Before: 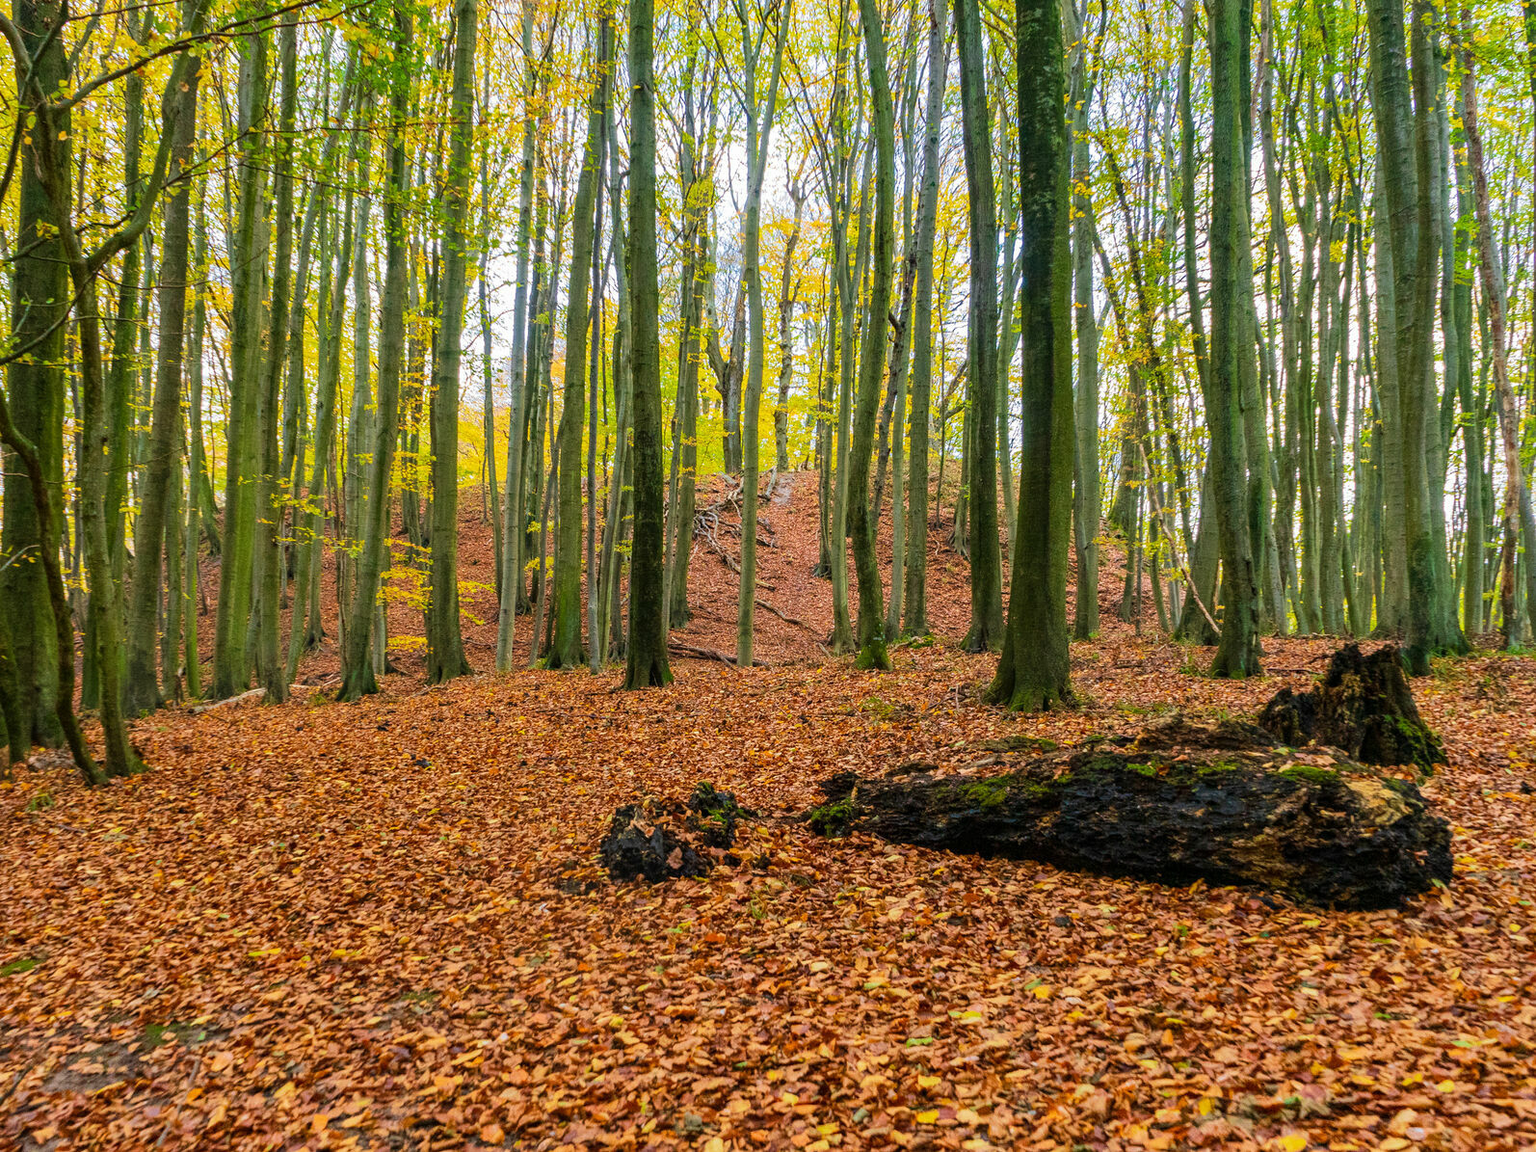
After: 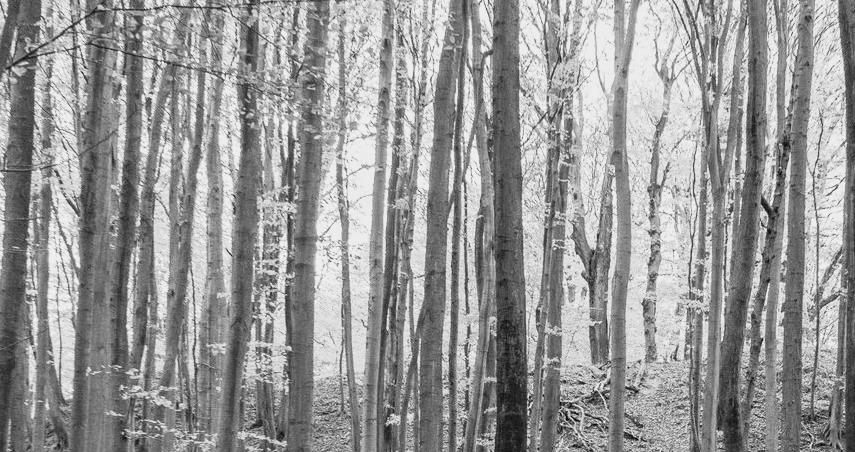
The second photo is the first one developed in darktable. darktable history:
monochrome: a -6.99, b 35.61, size 1.4
base curve: curves: ch0 [(0, 0) (0.088, 0.125) (0.176, 0.251) (0.354, 0.501) (0.613, 0.749) (1, 0.877)], preserve colors none
crop: left 10.121%, top 10.631%, right 36.218%, bottom 51.526%
white balance: red 1.042, blue 1.17
